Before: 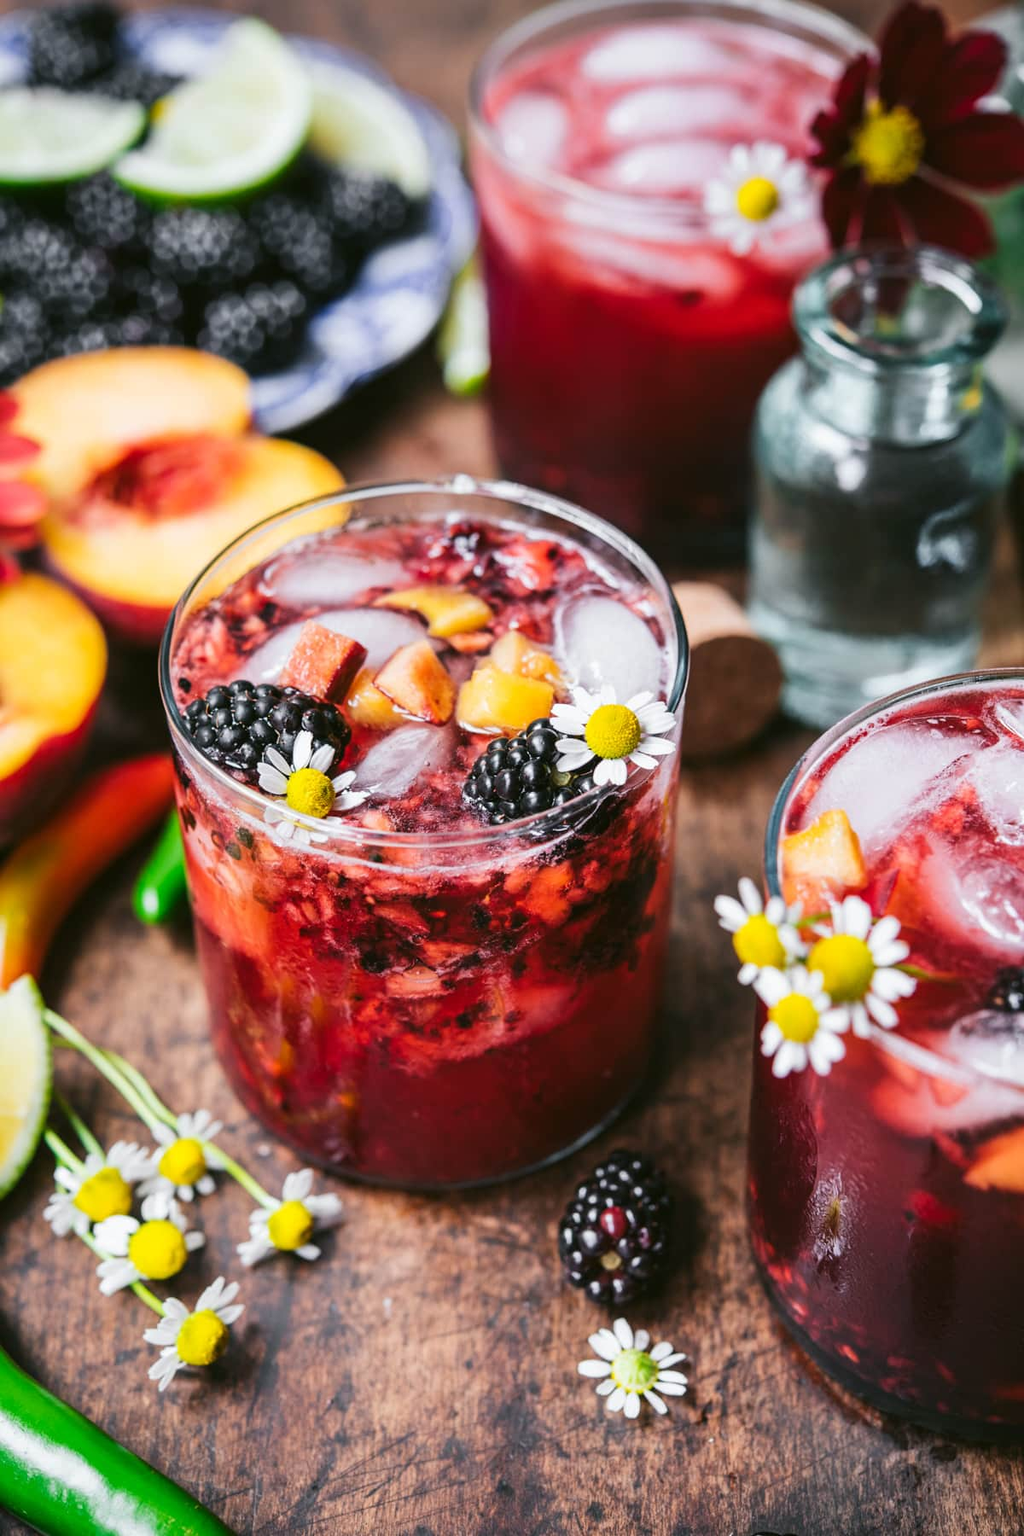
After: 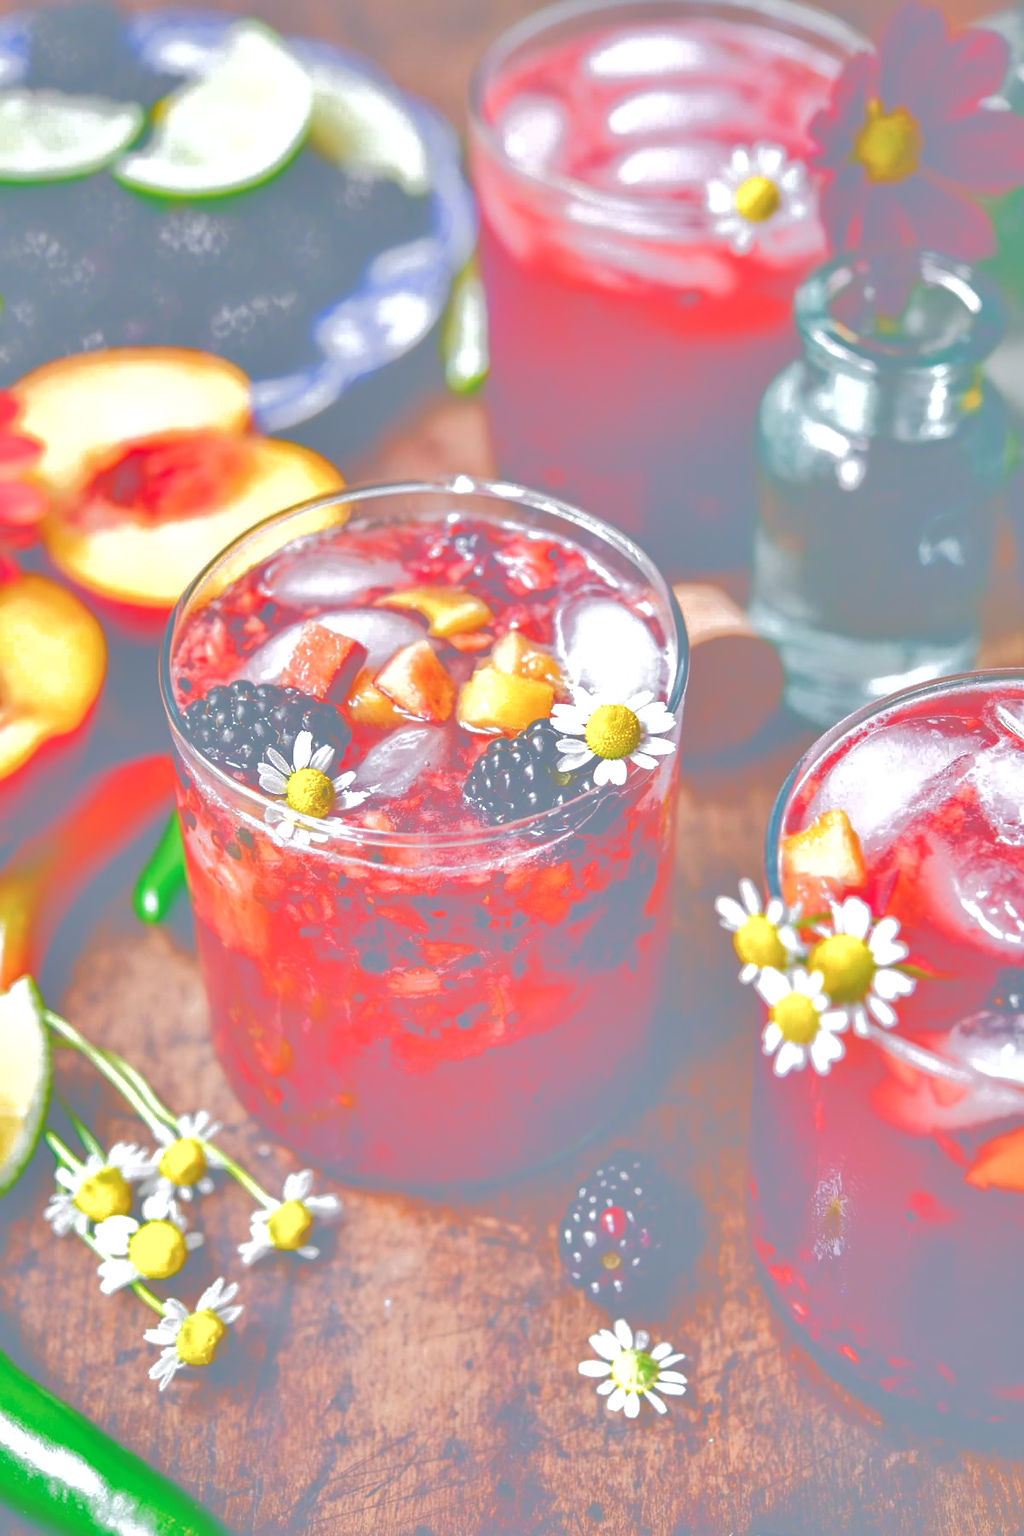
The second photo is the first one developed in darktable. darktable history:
color balance rgb: global offset › luminance 0.398%, global offset › chroma 0.203%, global offset › hue 254.98°, perceptual saturation grading › global saturation 0.485%, perceptual saturation grading › highlights -25.039%, perceptual saturation grading › shadows 29.748%, global vibrance 24.984%, contrast 19.498%
tone curve: curves: ch0 [(0, 0) (0.003, 0.626) (0.011, 0.626) (0.025, 0.63) (0.044, 0.631) (0.069, 0.632) (0.1, 0.636) (0.136, 0.637) (0.177, 0.641) (0.224, 0.642) (0.277, 0.646) (0.335, 0.649) (0.399, 0.661) (0.468, 0.679) (0.543, 0.702) (0.623, 0.732) (0.709, 0.769) (0.801, 0.804) (0.898, 0.847) (1, 1)], color space Lab, independent channels, preserve colors none
shadows and highlights: shadows 60.76, shadows color adjustment 97.99%, highlights color adjustment 58.69%, soften with gaussian
